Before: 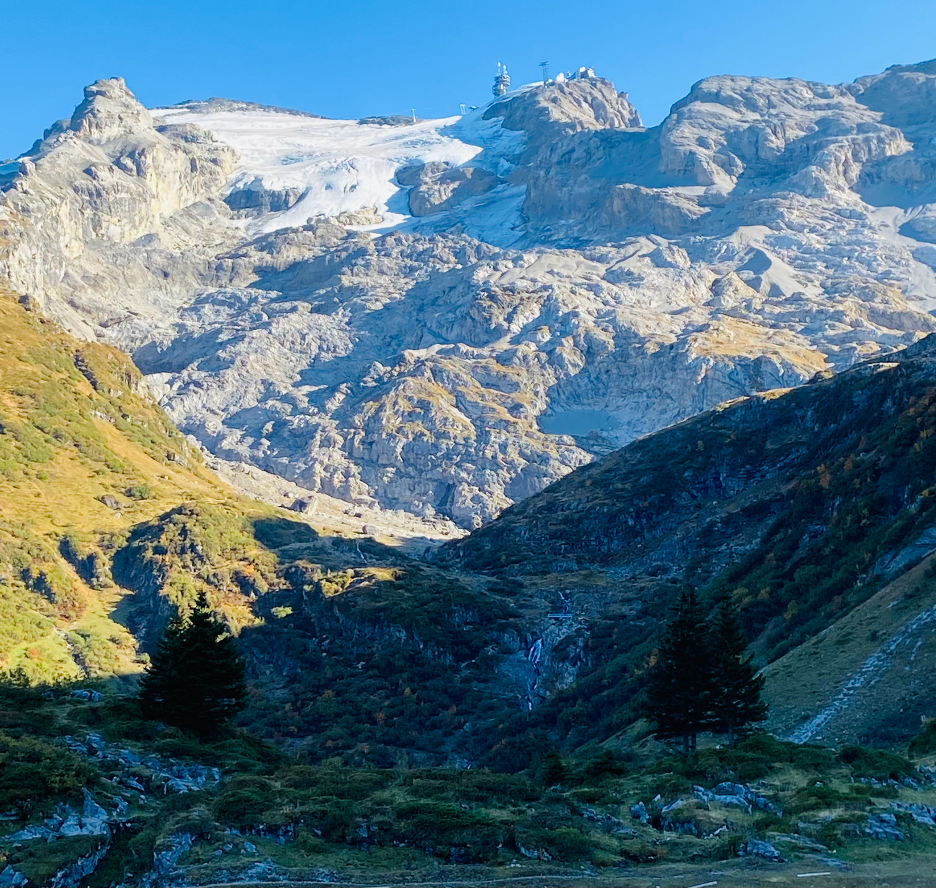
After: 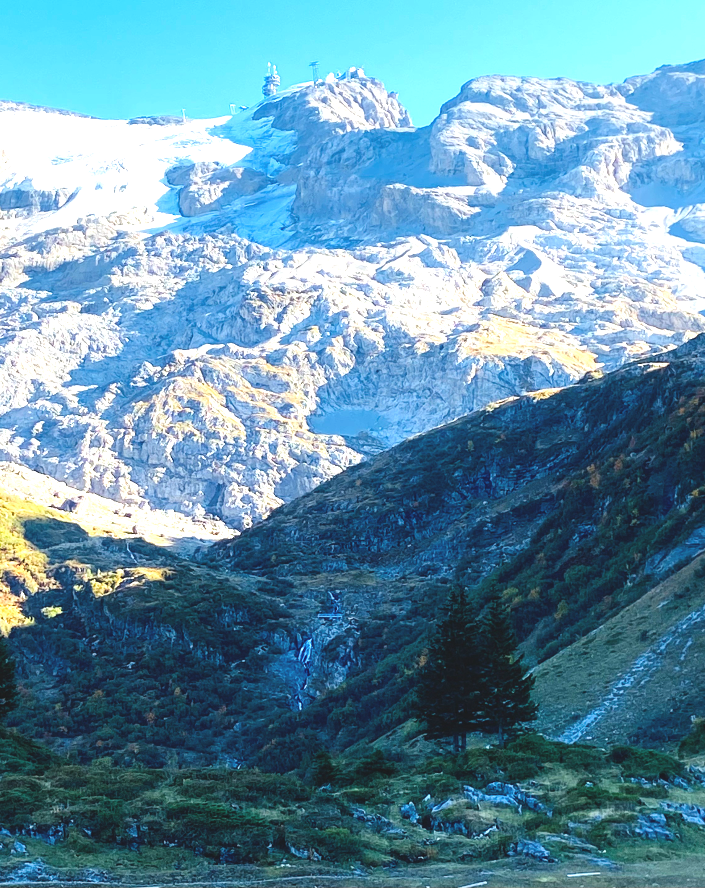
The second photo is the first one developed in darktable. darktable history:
exposure: black level correction -0.005, exposure 1.002 EV, compensate highlight preservation false
crop and rotate: left 24.6%
